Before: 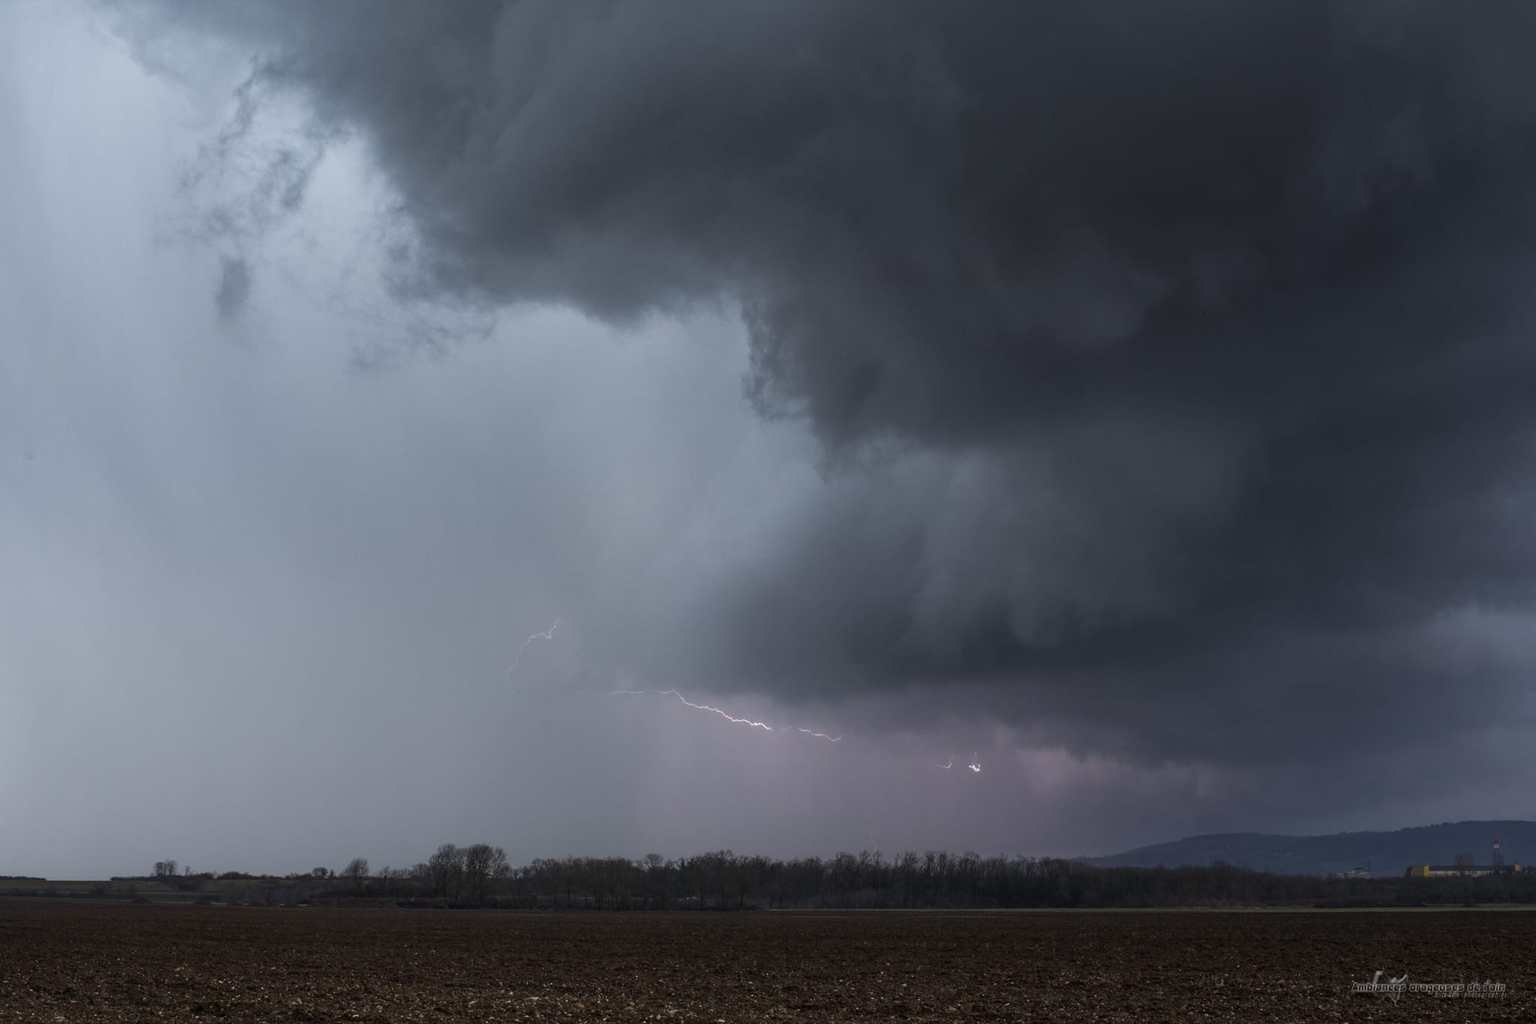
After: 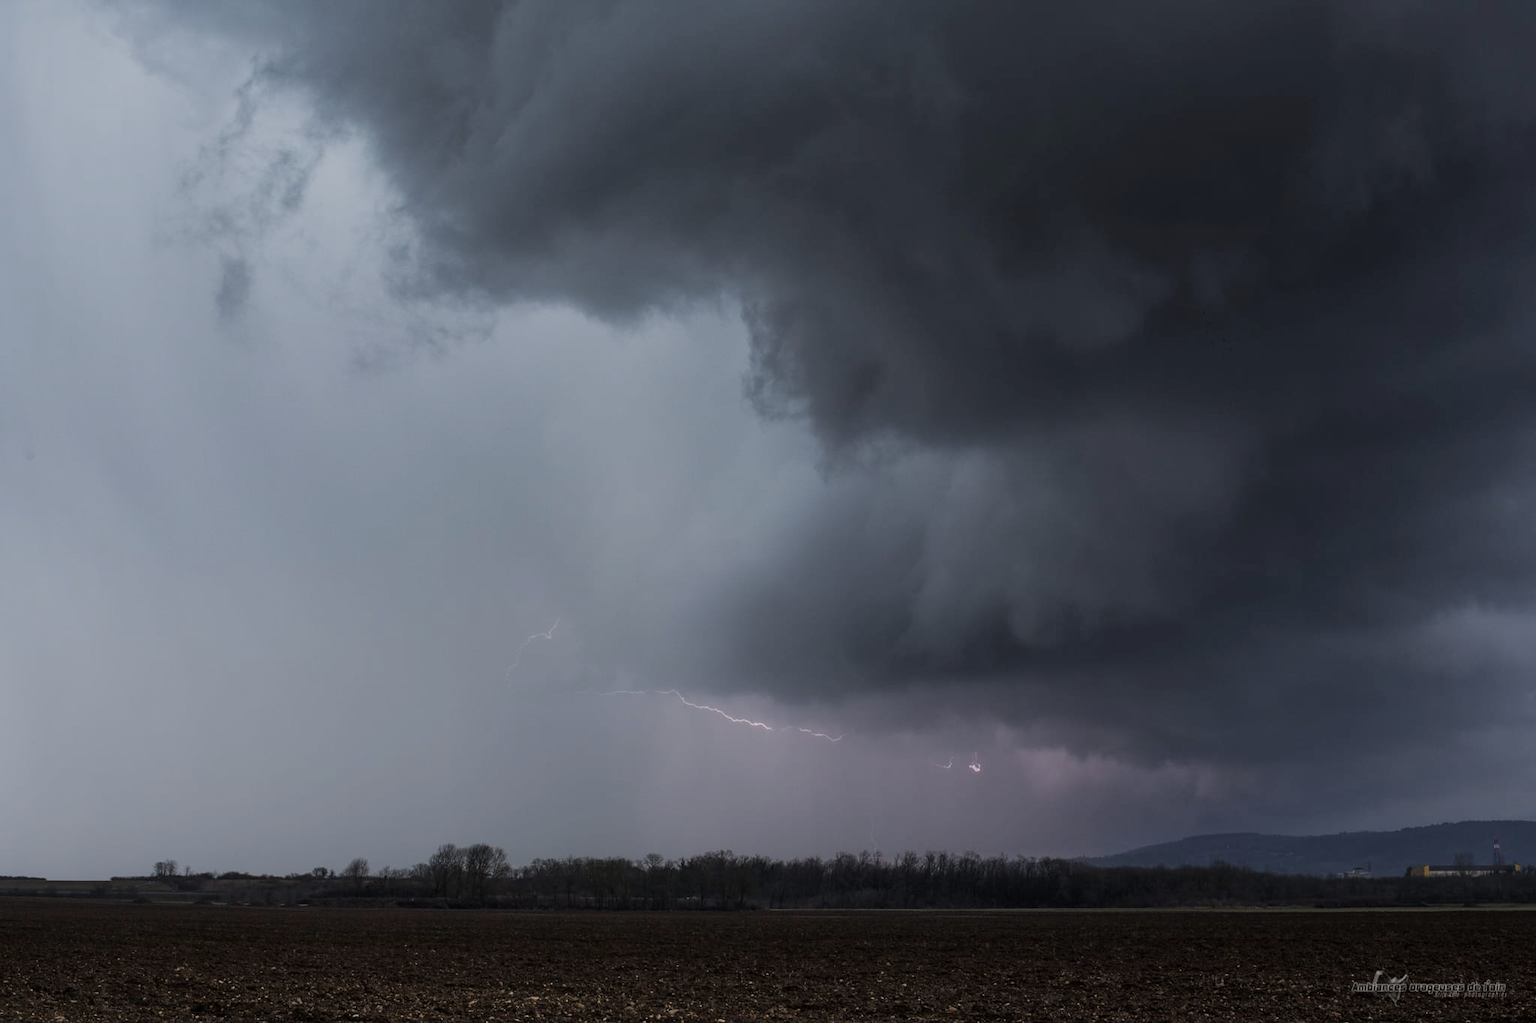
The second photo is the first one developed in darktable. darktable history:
filmic rgb: black relative exposure -7.65 EV, white relative exposure 4.56 EV, threshold 3 EV, hardness 3.61, contrast in shadows safe, enable highlight reconstruction true
